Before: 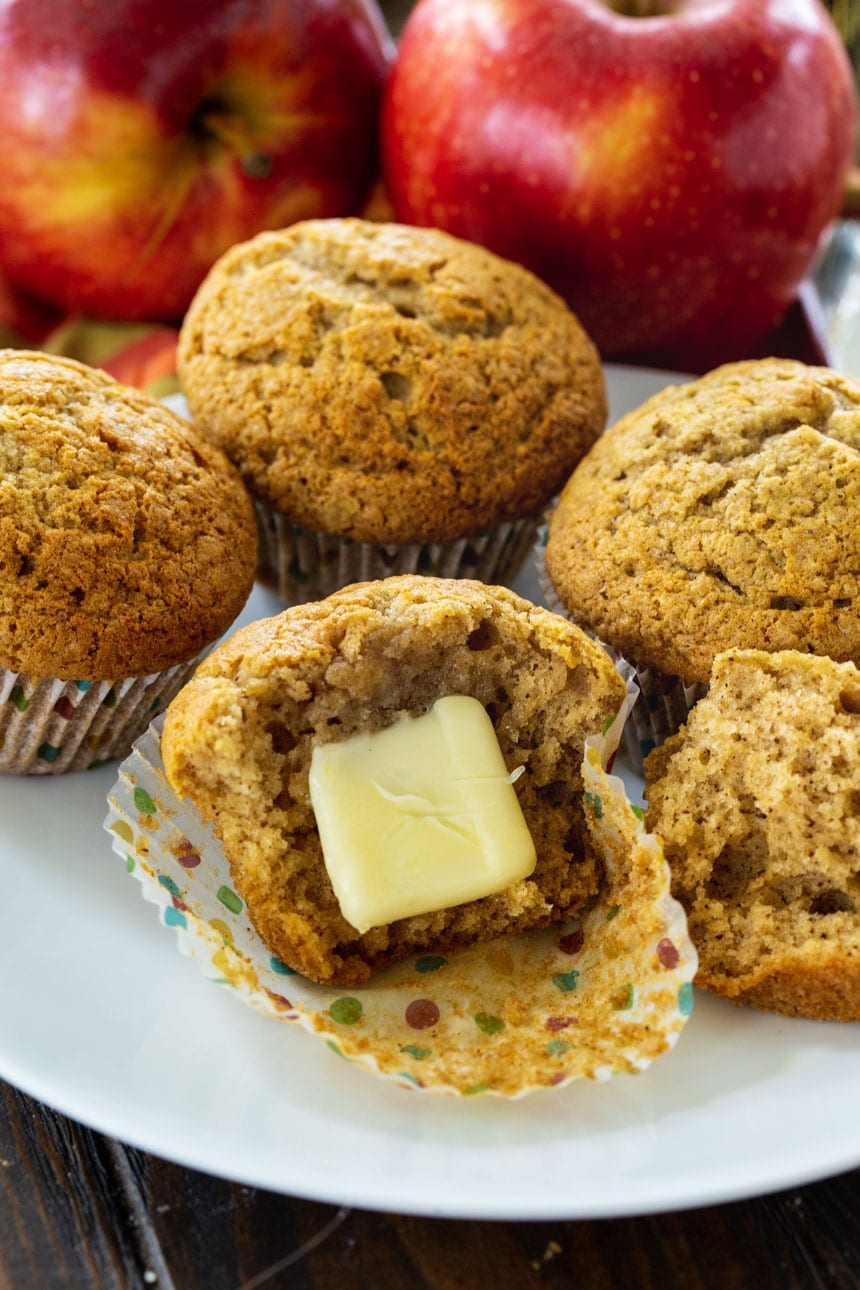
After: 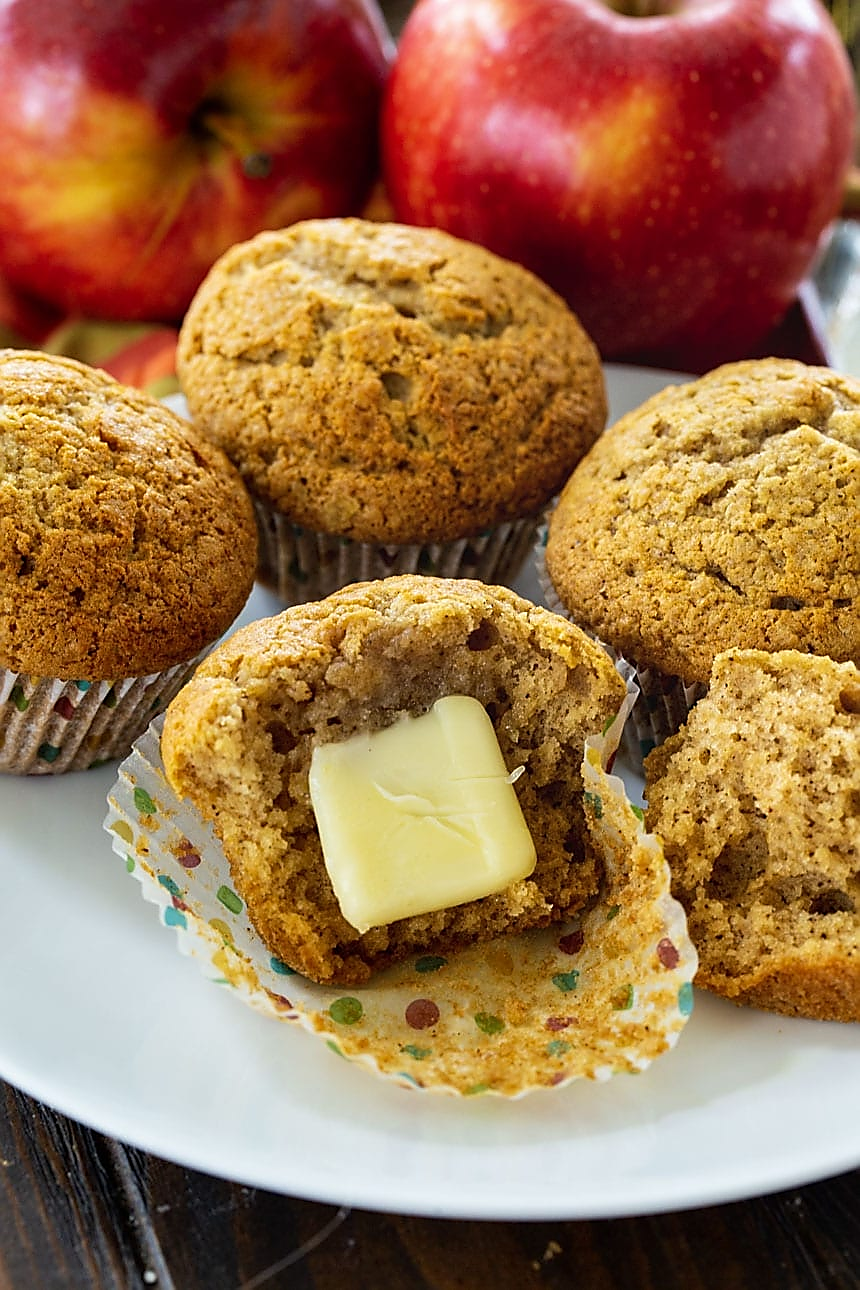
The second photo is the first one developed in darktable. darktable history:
sharpen: radius 1.397, amount 1.267, threshold 0.718
